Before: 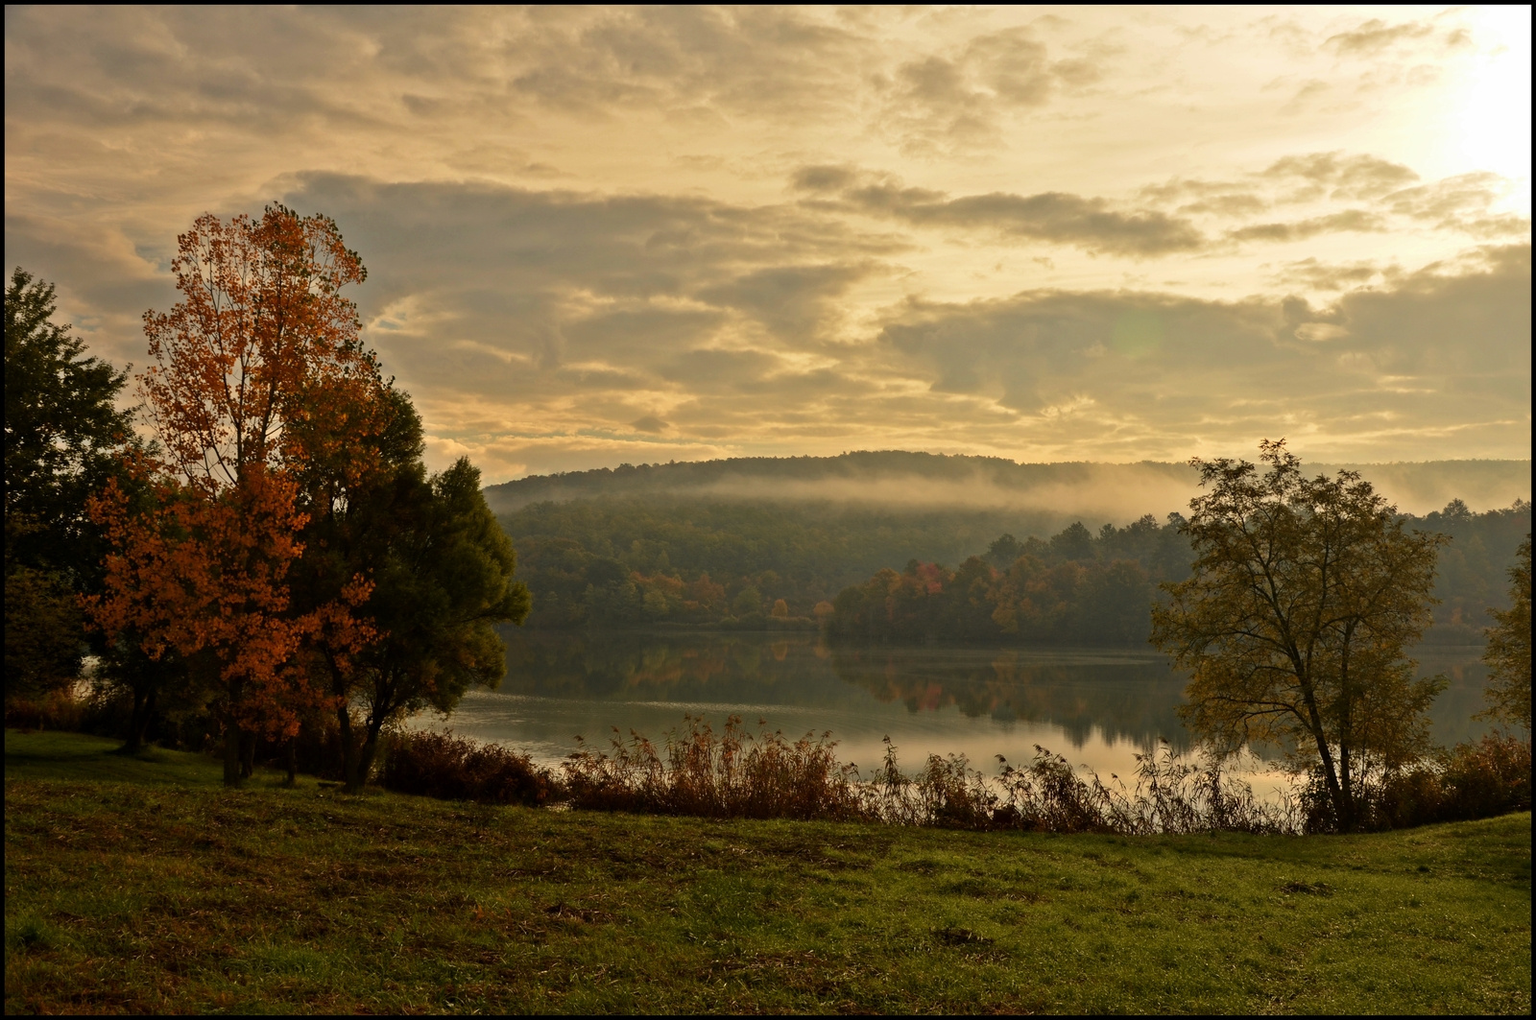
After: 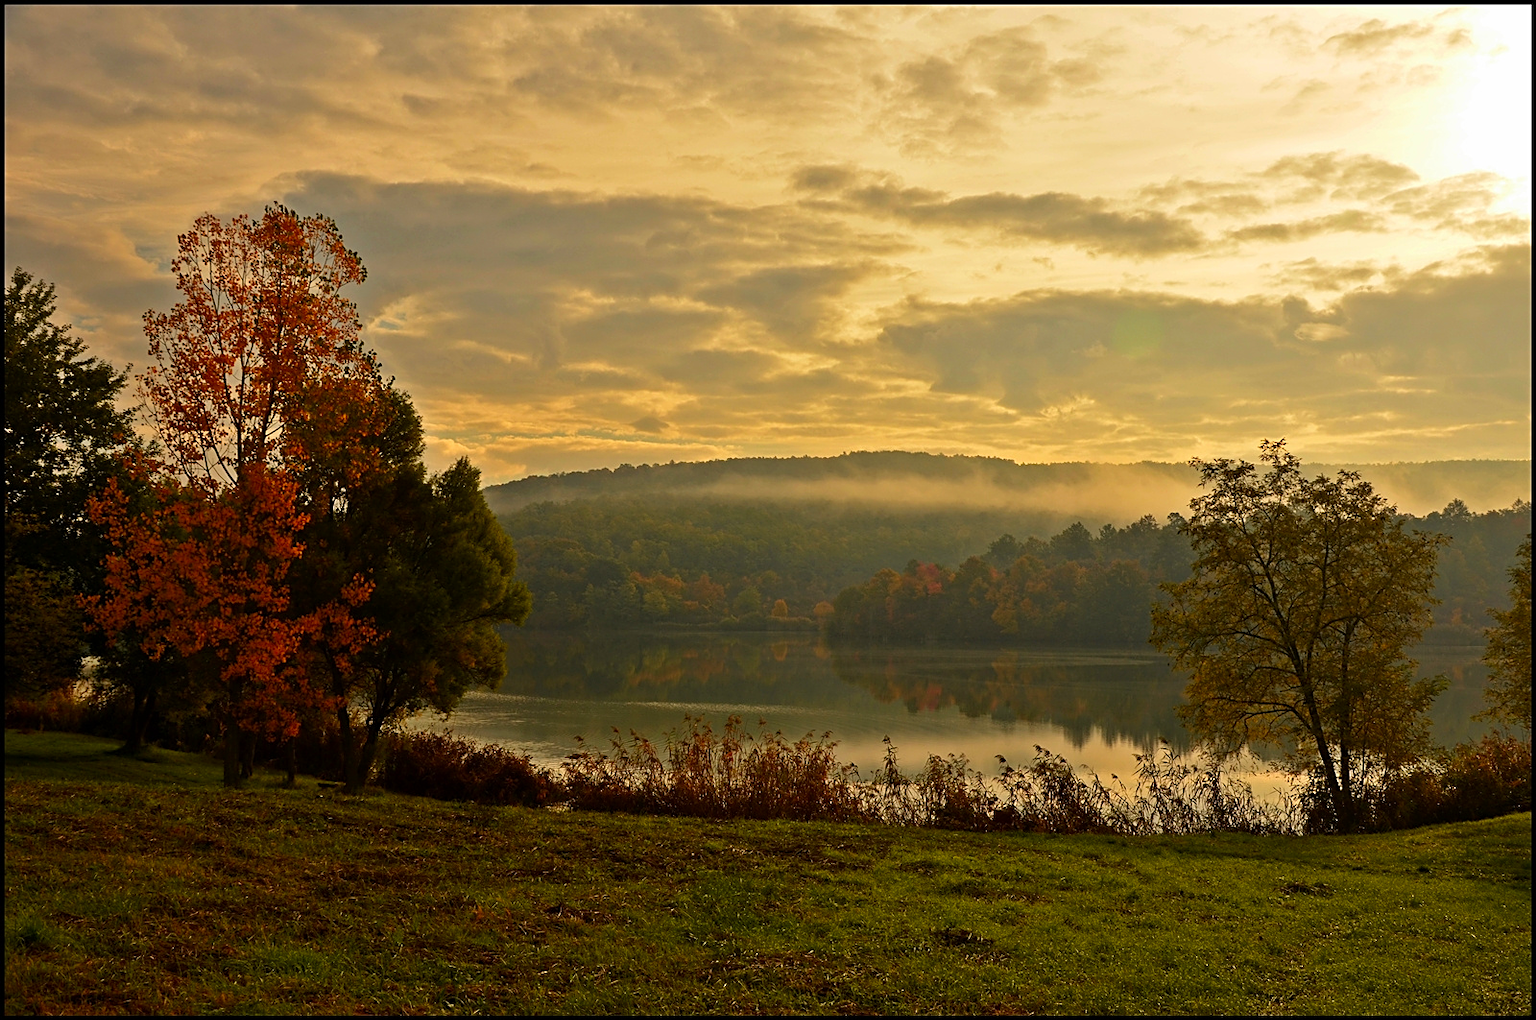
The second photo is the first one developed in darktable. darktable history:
sharpen: on, module defaults
color correction: highlights b* -0.061, saturation 1.33
